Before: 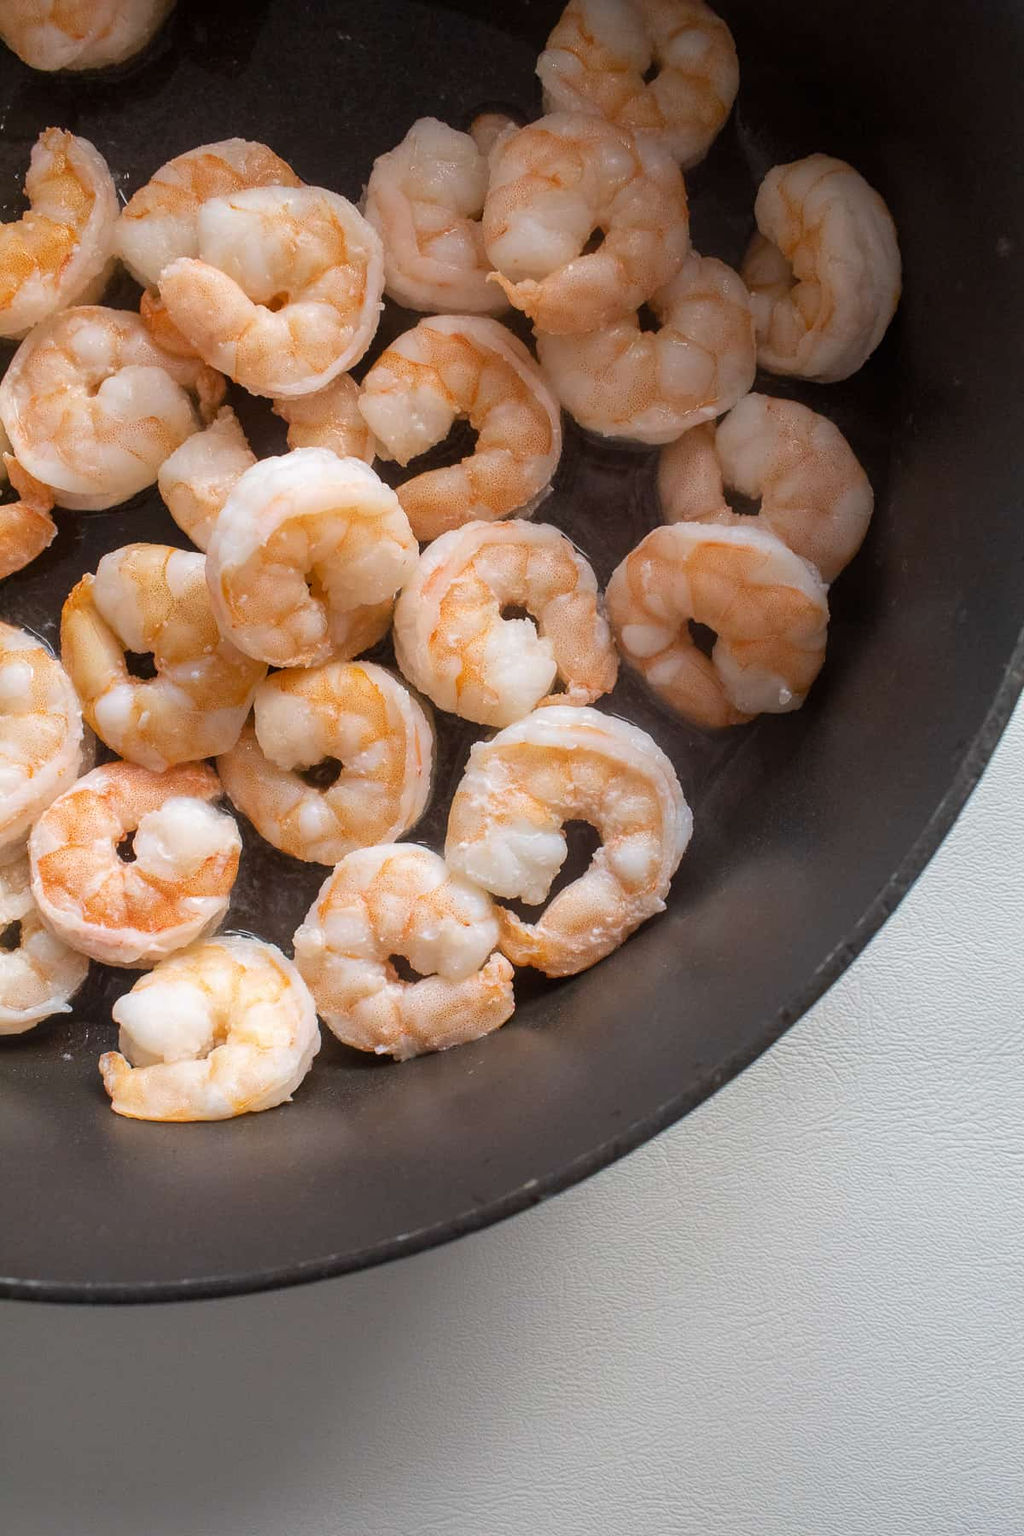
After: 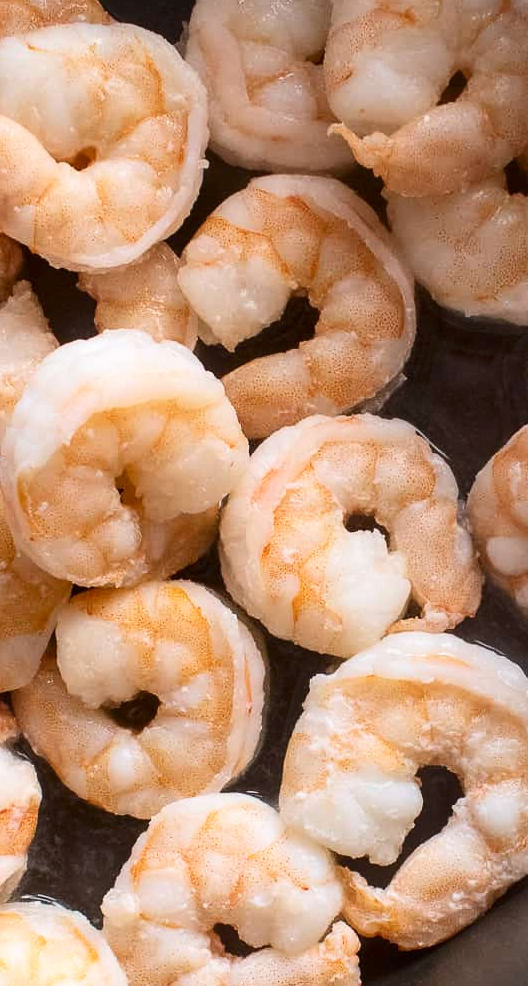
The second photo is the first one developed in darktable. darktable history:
contrast brightness saturation: contrast 0.22
crop: left 20.248%, top 10.86%, right 35.675%, bottom 34.321%
